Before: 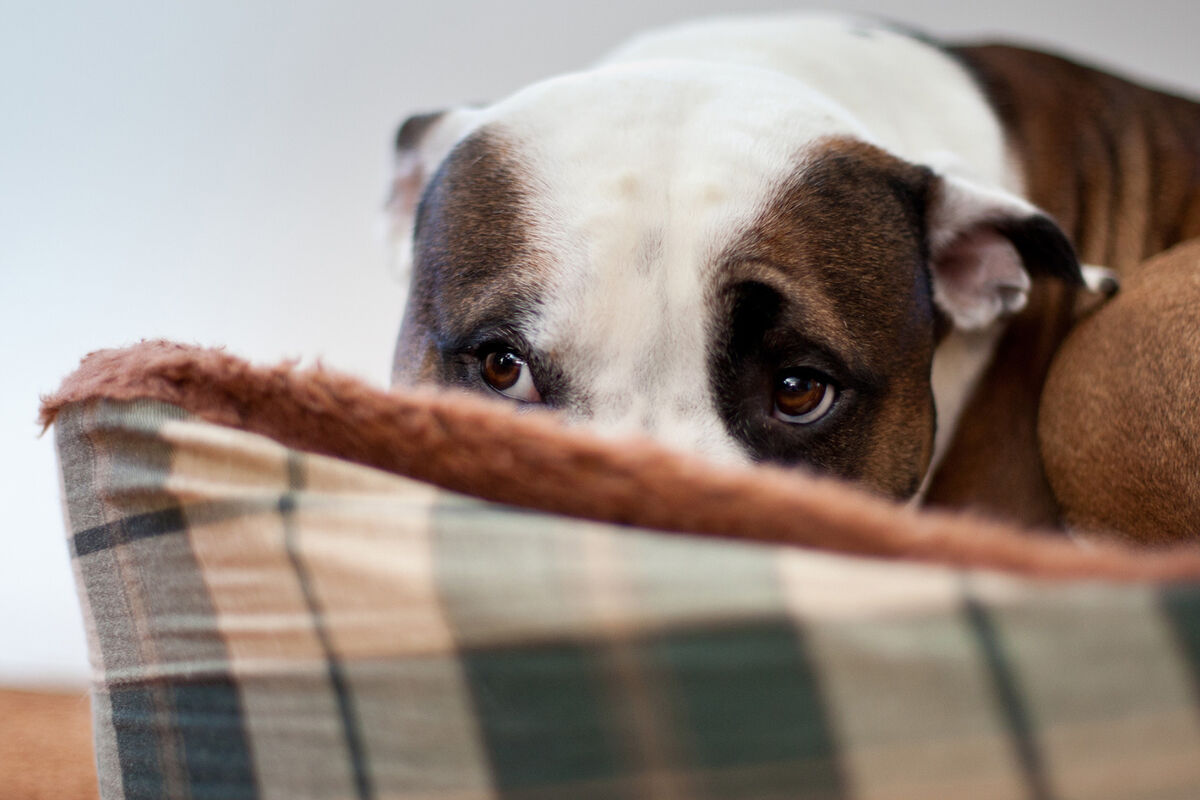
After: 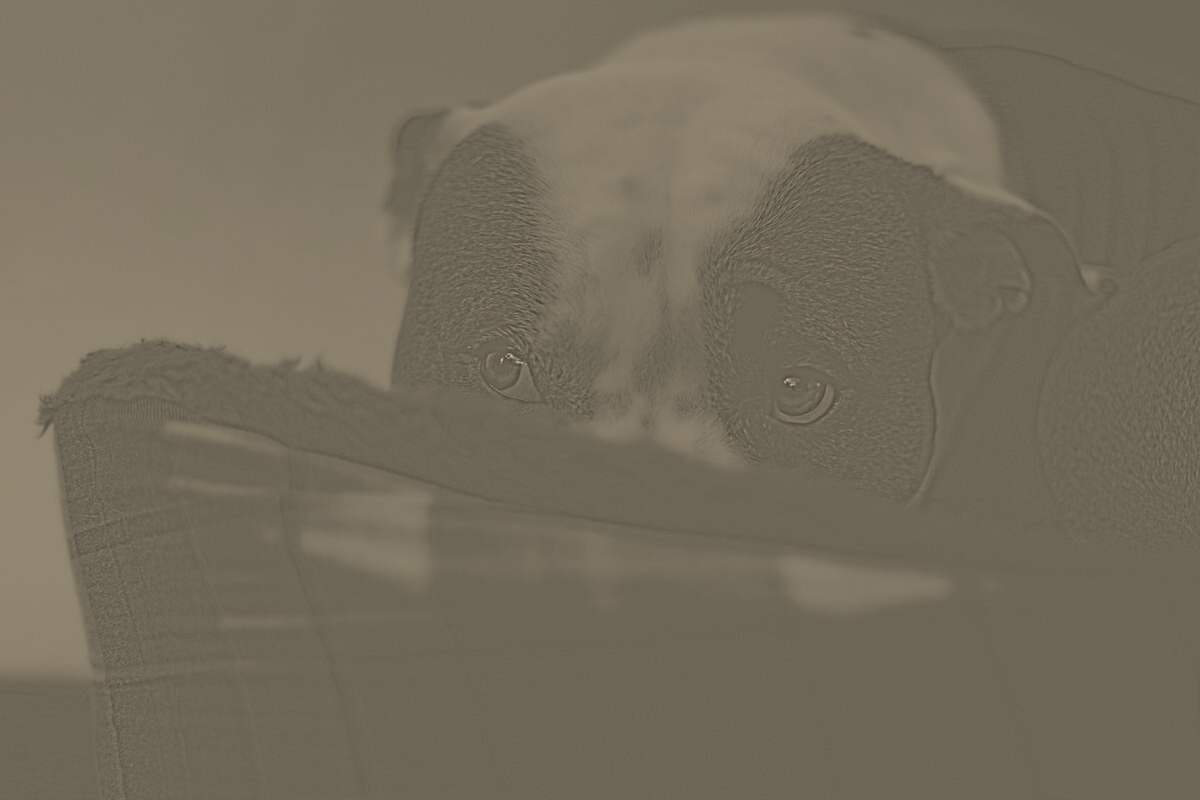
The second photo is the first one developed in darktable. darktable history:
highpass: sharpness 6%, contrast boost 7.63%
color correction: highlights a* 2.72, highlights b* 22.8
tone curve: curves: ch0 [(0, 0) (0.078, 0) (0.241, 0.056) (0.59, 0.574) (0.802, 0.868) (1, 1)], color space Lab, linked channels, preserve colors none
exposure: black level correction 0, exposure 1.1 EV, compensate highlight preservation false
